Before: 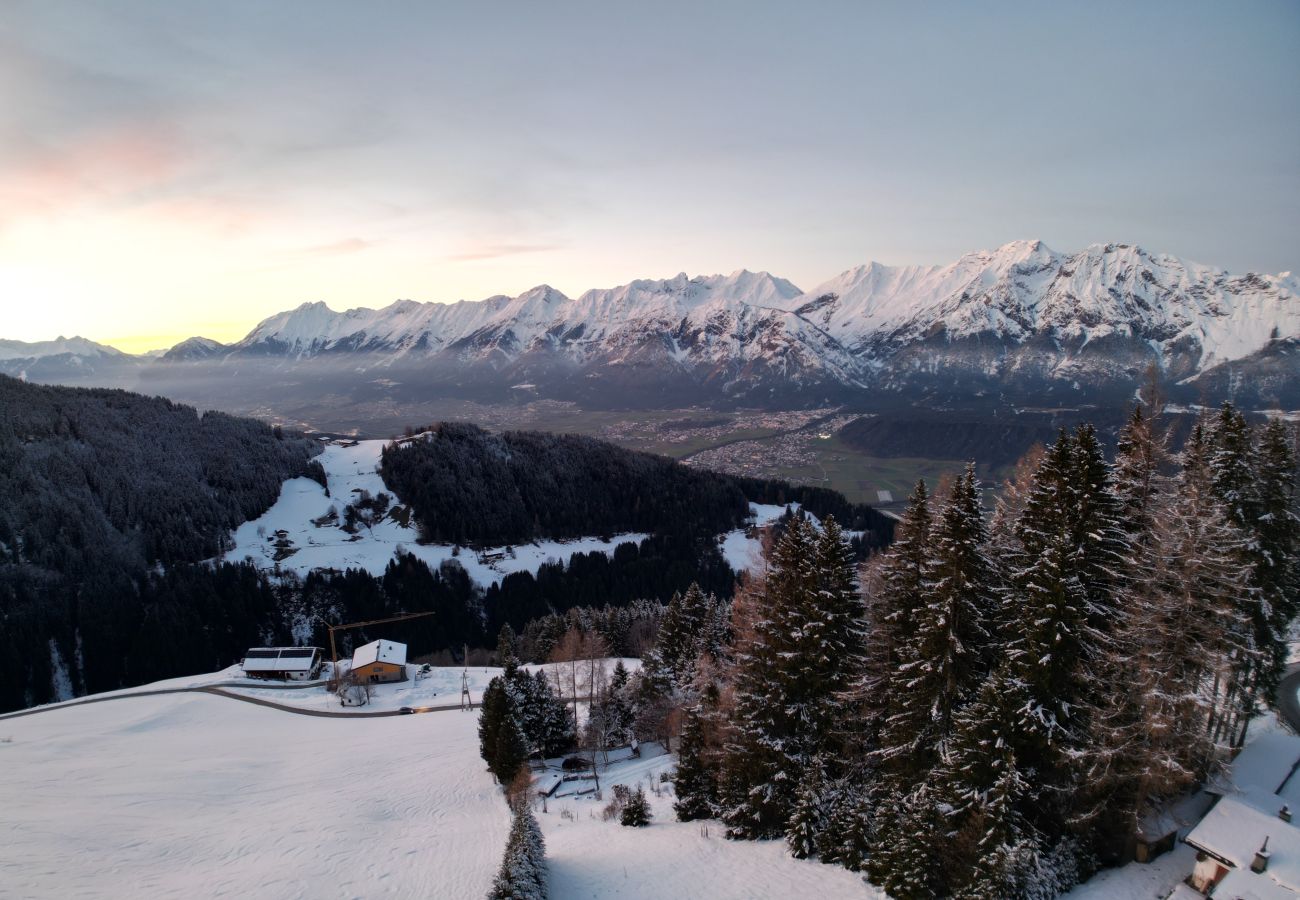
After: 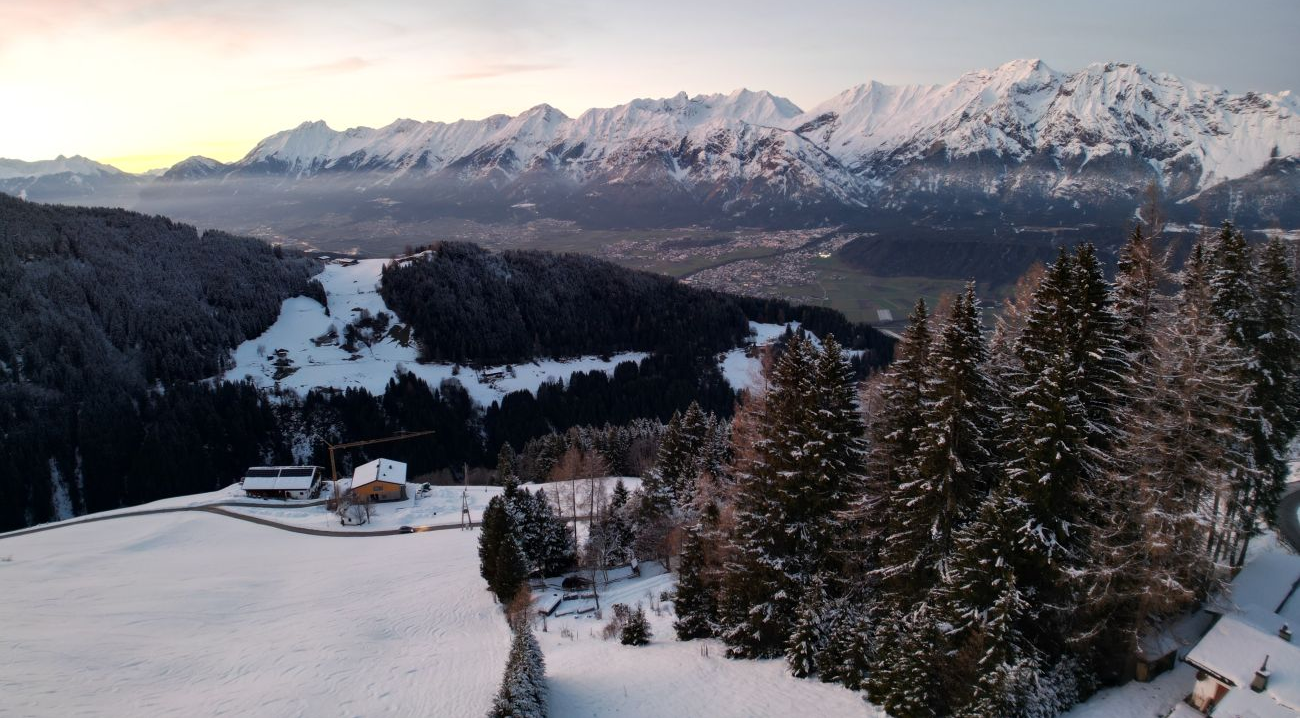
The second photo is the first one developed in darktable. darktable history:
crop and rotate: top 20.207%
